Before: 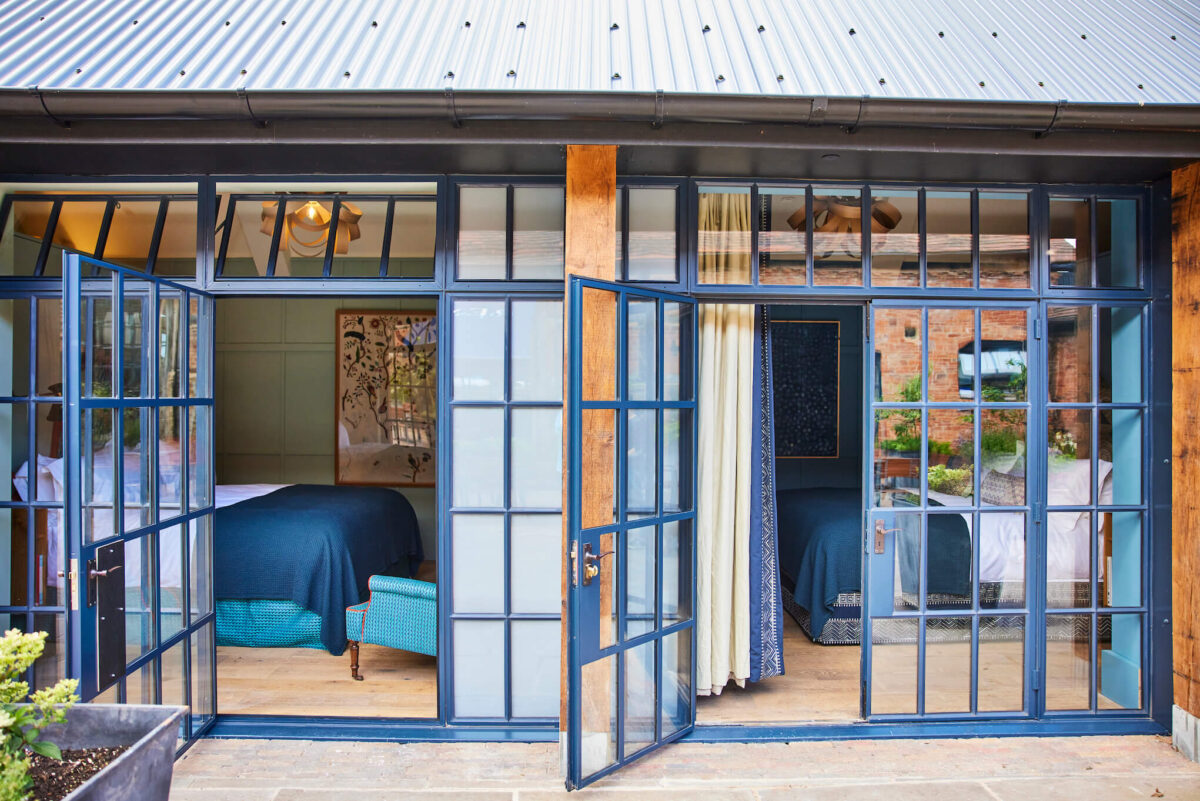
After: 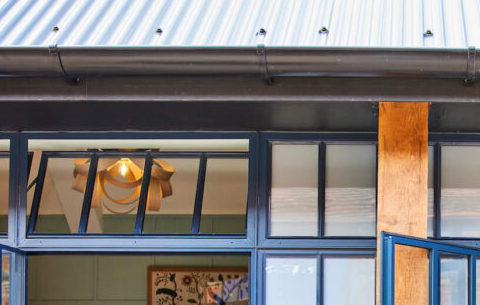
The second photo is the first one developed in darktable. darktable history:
crop: left 15.701%, top 5.452%, right 44.235%, bottom 56.395%
